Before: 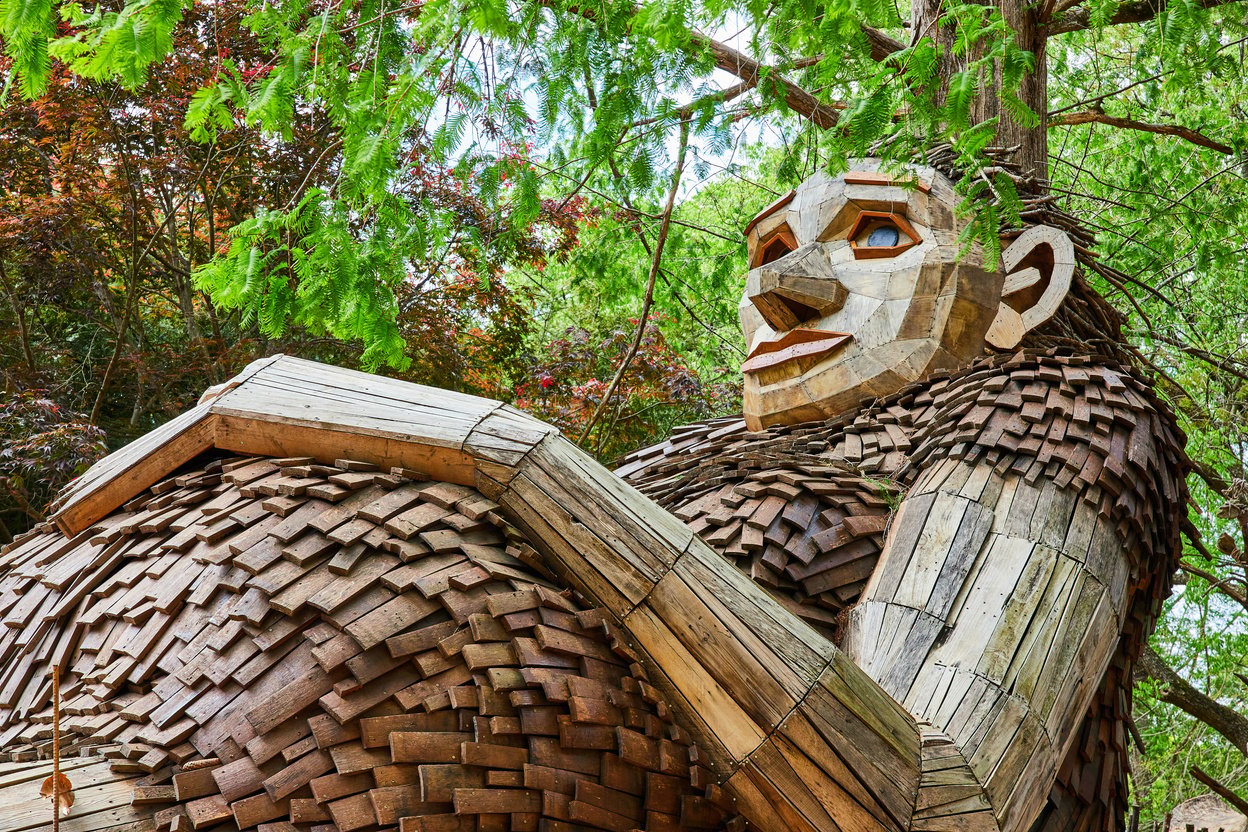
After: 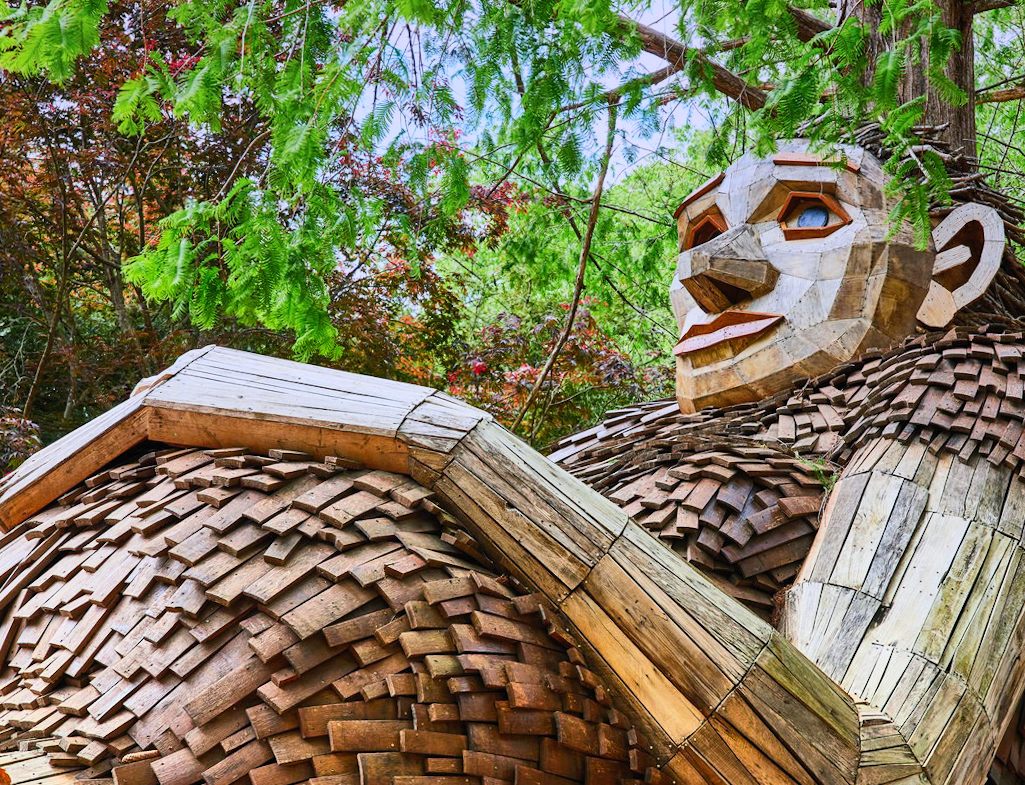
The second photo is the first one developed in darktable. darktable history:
contrast brightness saturation: contrast 0.2, brightness 0.16, saturation 0.22
graduated density: hue 238.83°, saturation 50%
crop and rotate: angle 1°, left 4.281%, top 0.642%, right 11.383%, bottom 2.486%
